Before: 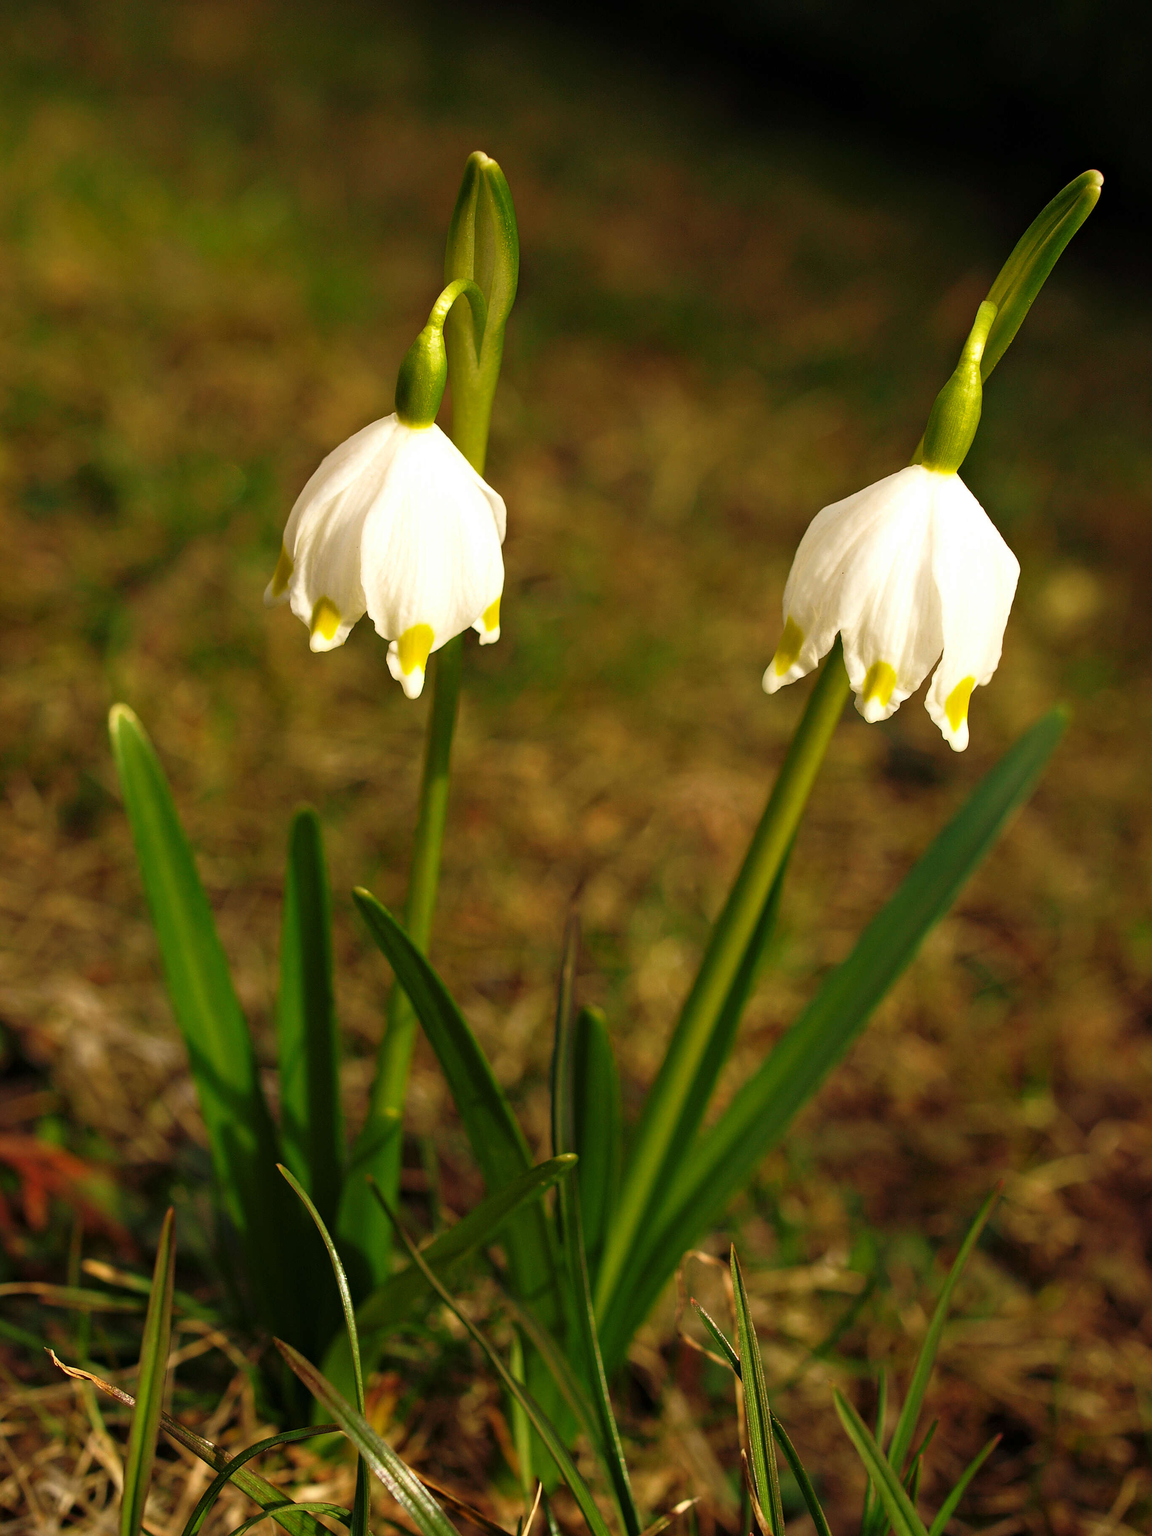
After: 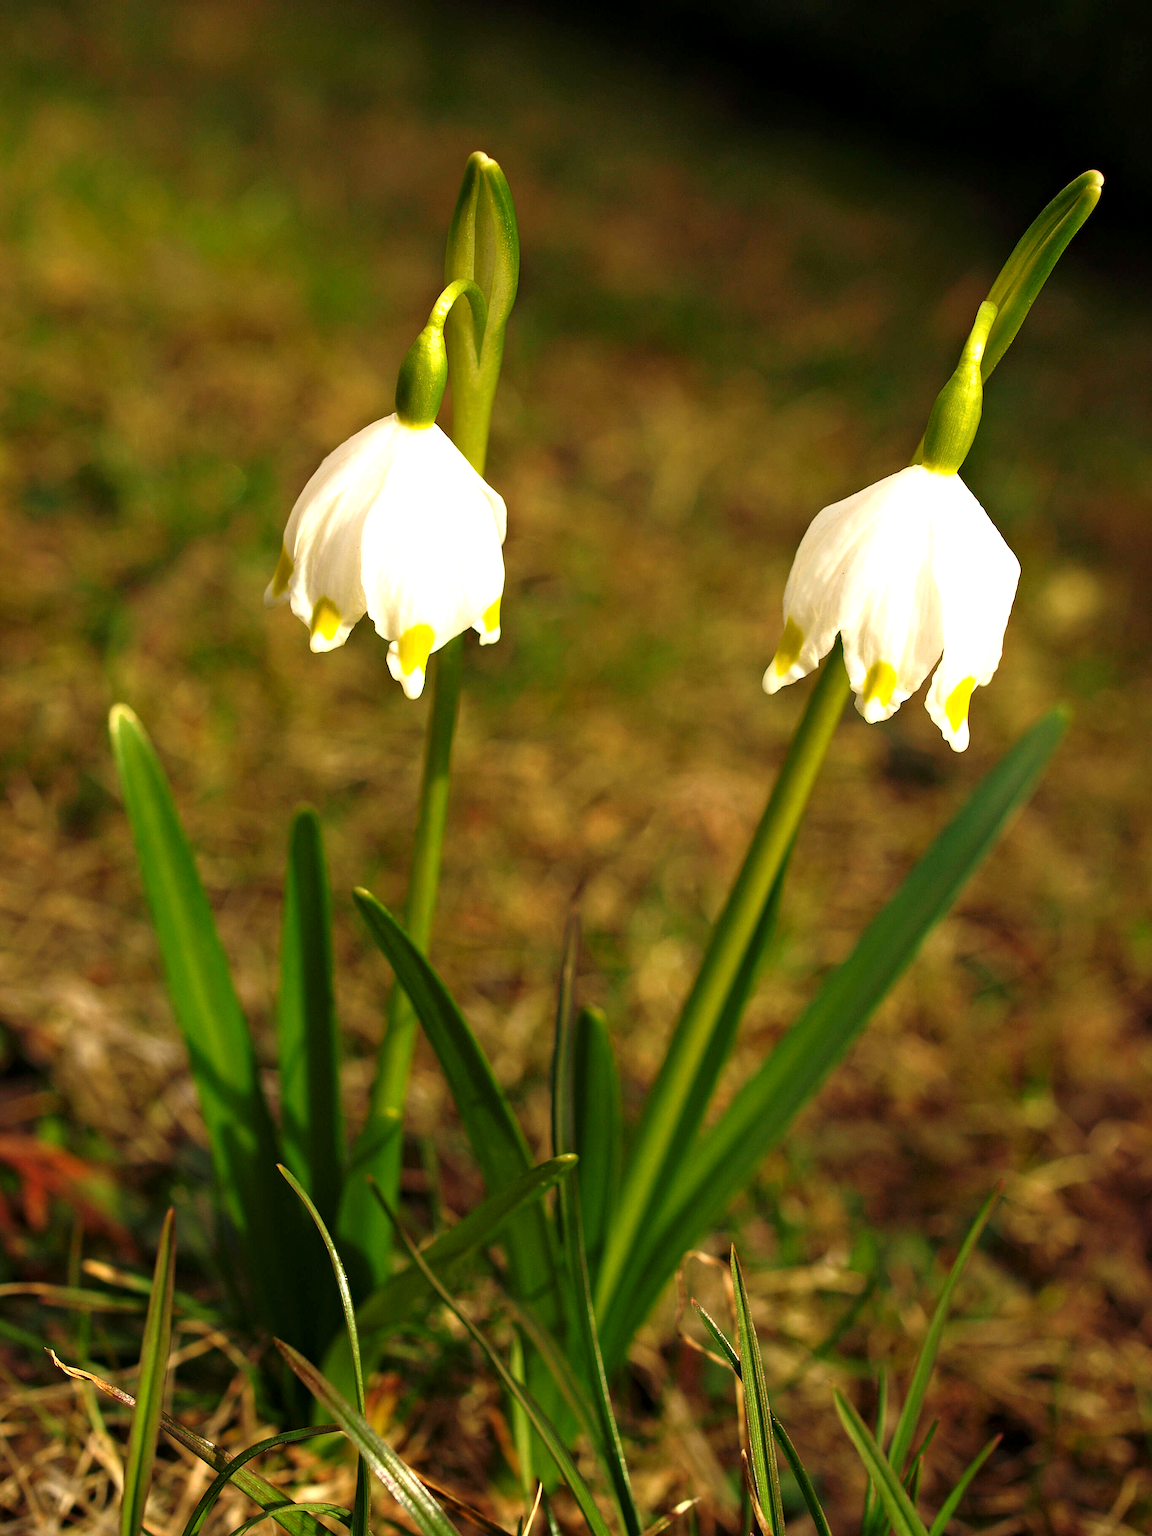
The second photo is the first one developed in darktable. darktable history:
contrast brightness saturation: contrast 0.07
exposure: black level correction 0.001, exposure 0.5 EV, compensate exposure bias true, compensate highlight preservation false
